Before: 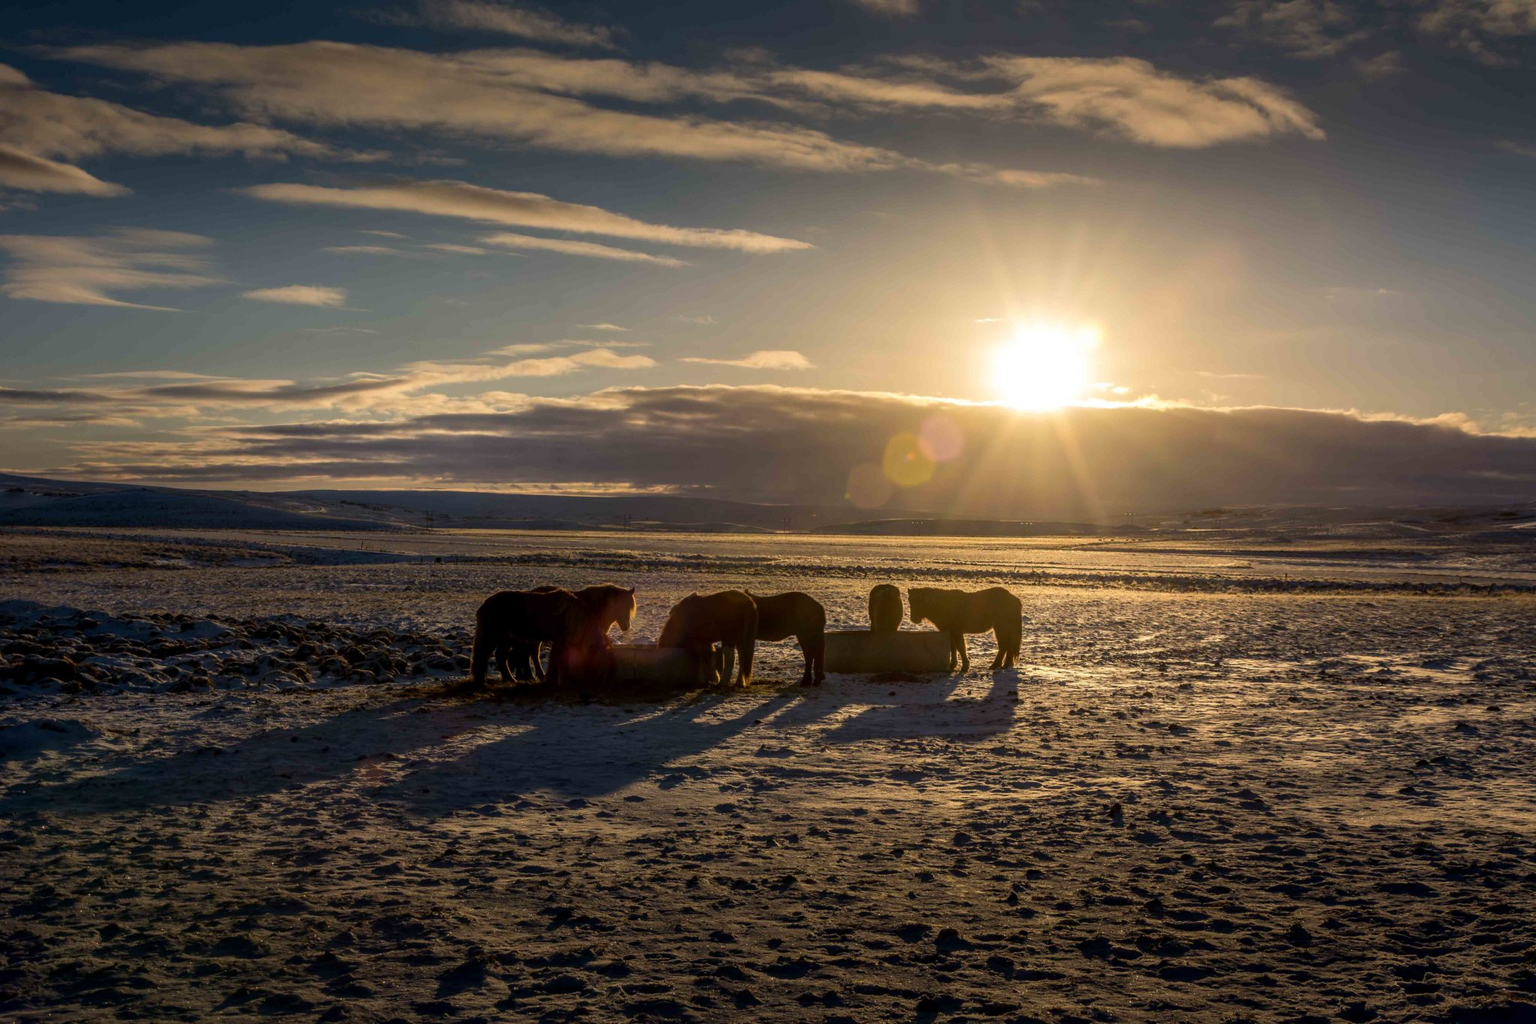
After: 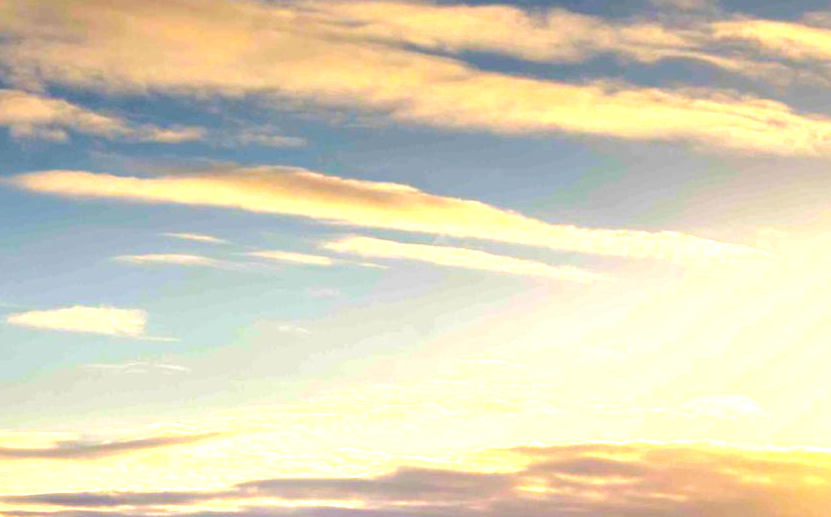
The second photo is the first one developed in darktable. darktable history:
color balance rgb: perceptual saturation grading › global saturation 25%, perceptual brilliance grading › mid-tones 10%, perceptual brilliance grading › shadows 15%, global vibrance 20%
exposure: black level correction 0, exposure 2.088 EV, compensate exposure bias true, compensate highlight preservation false
crop: left 15.452%, top 5.459%, right 43.956%, bottom 56.62%
